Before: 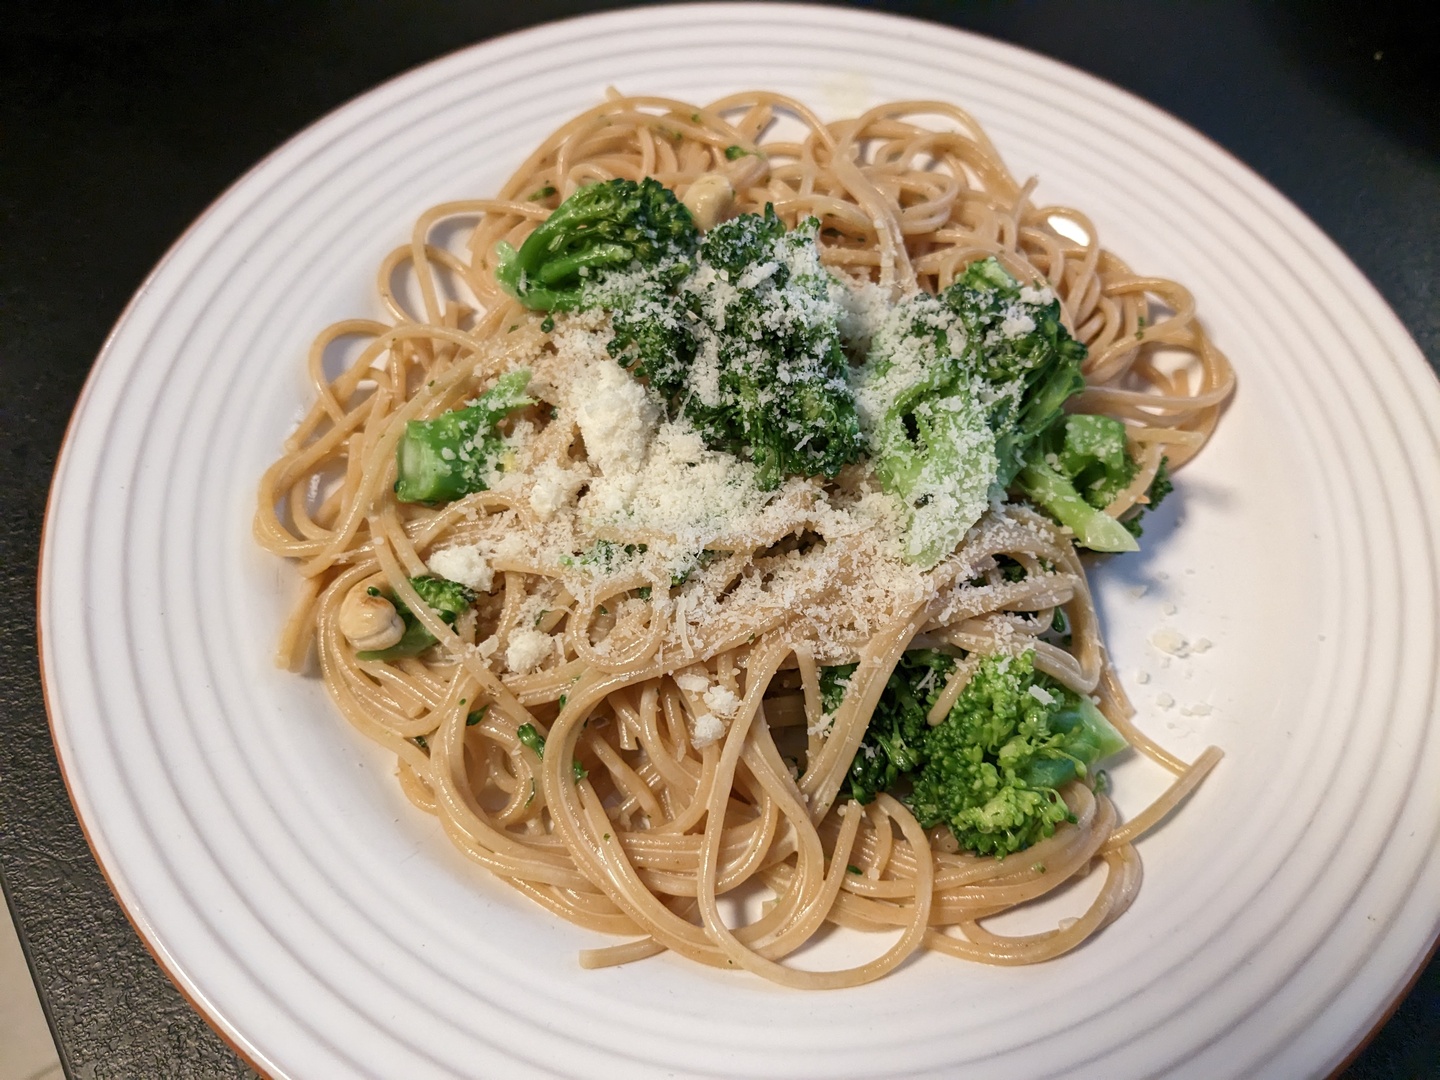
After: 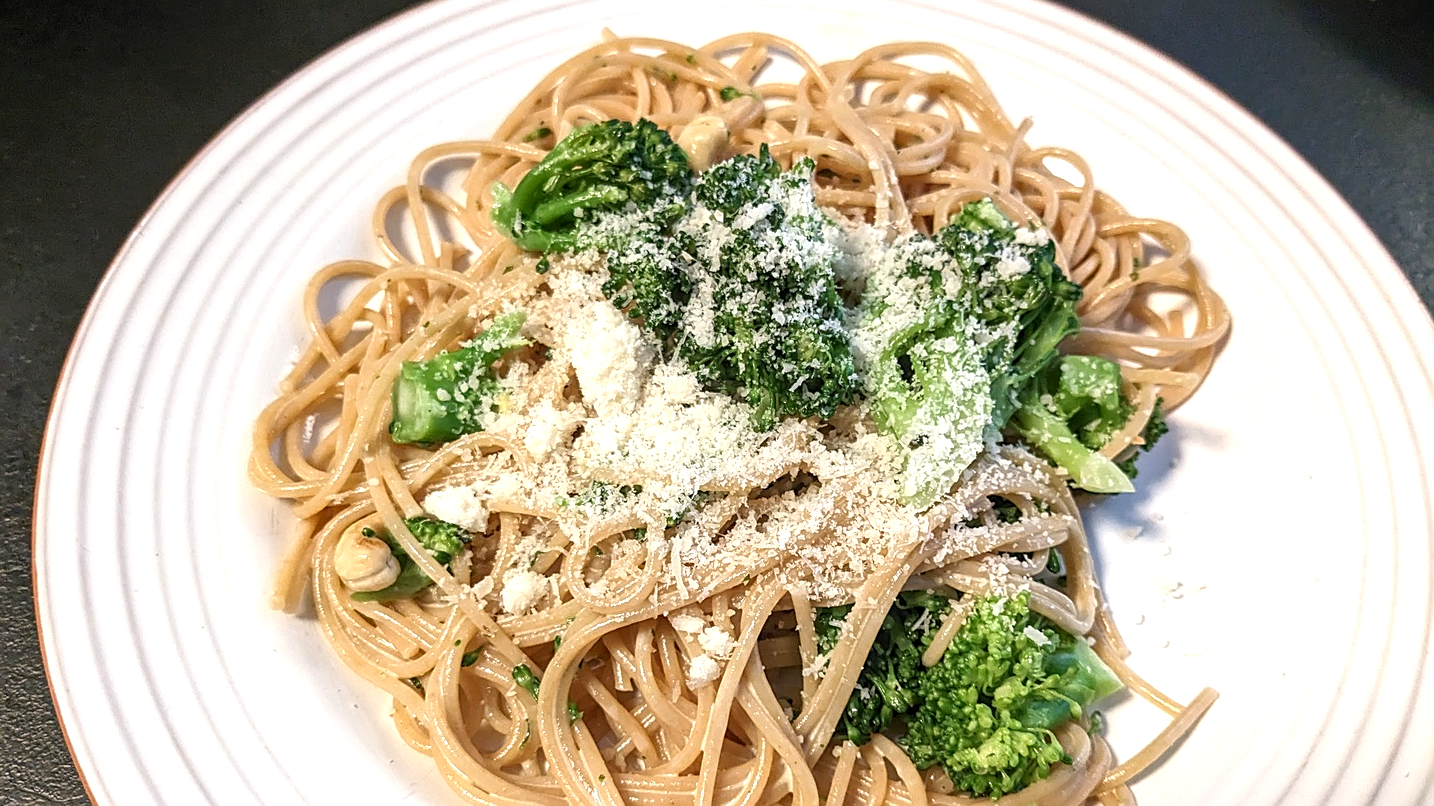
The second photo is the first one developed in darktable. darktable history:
local contrast: on, module defaults
sharpen: on, module defaults
crop: left 0.387%, top 5.469%, bottom 19.809%
exposure: black level correction 0, exposure 0.7 EV, compensate exposure bias true, compensate highlight preservation false
